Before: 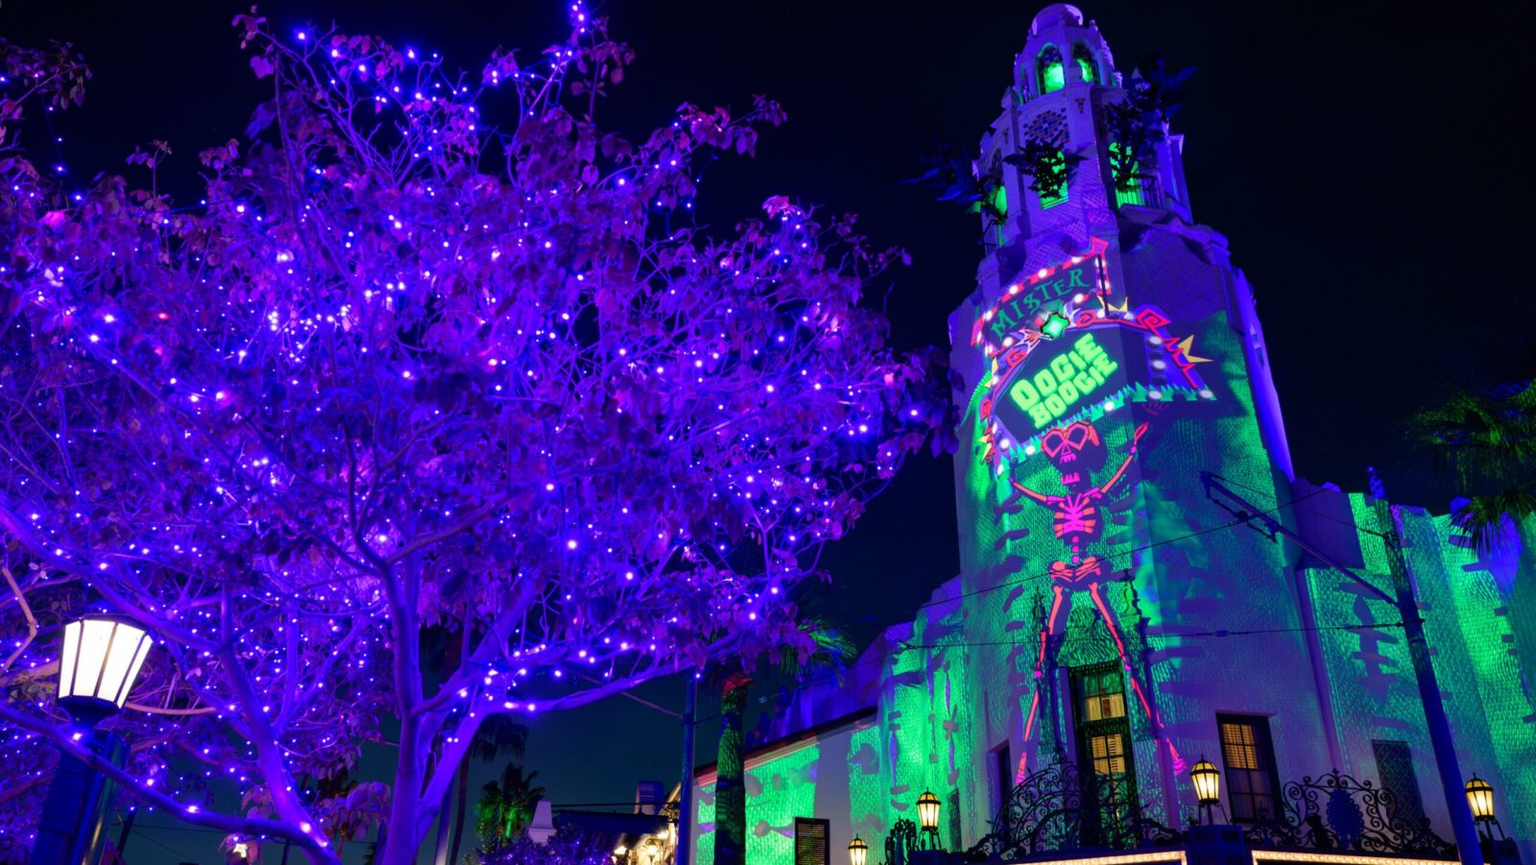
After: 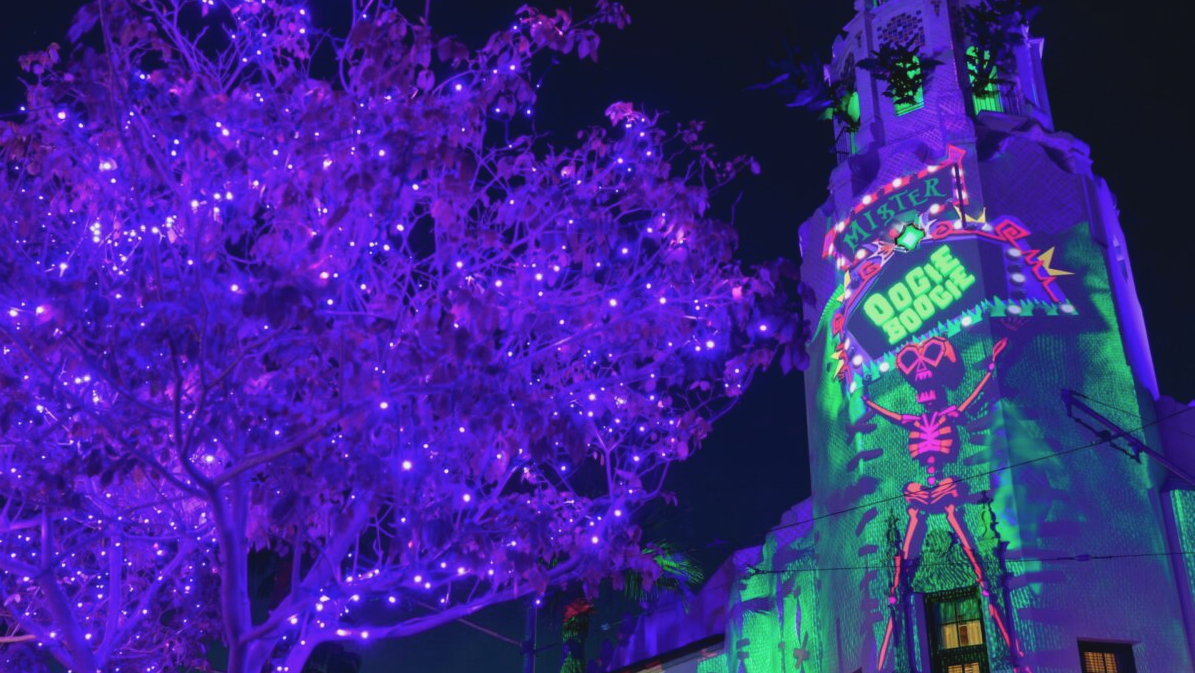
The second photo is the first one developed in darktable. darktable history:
contrast brightness saturation: contrast -0.1, saturation -0.1
crop and rotate: left 11.831%, top 11.346%, right 13.429%, bottom 13.899%
